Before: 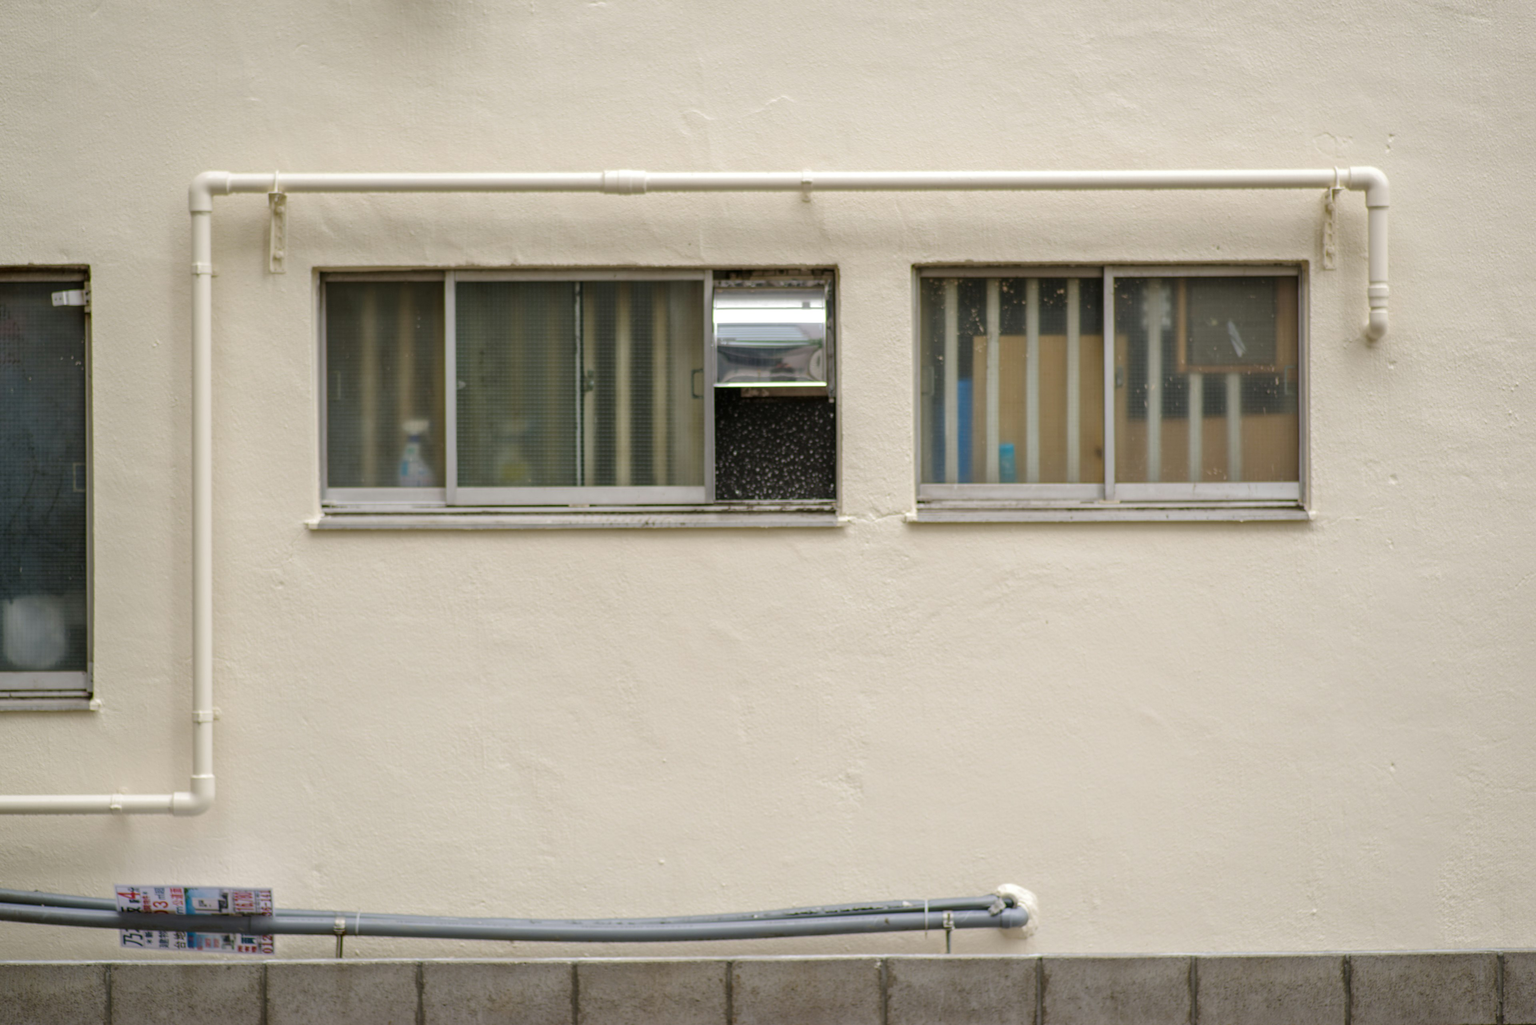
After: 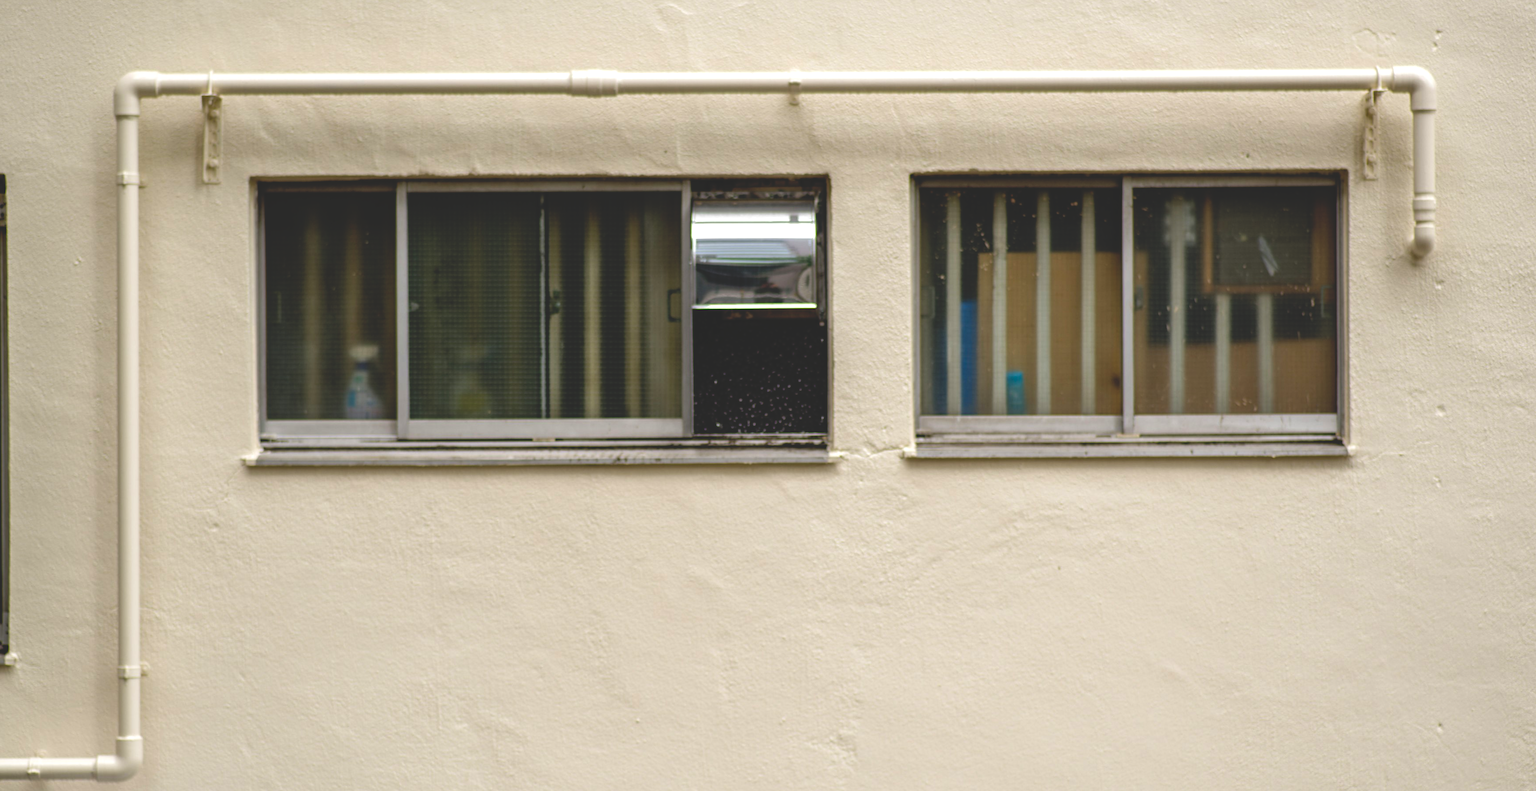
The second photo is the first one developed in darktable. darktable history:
exposure: exposure 0.207 EV, compensate highlight preservation false
crop: left 5.591%, top 10.421%, right 3.616%, bottom 19.435%
base curve: curves: ch0 [(0, 0.02) (0.083, 0.036) (1, 1)], preserve colors none
sharpen: amount 0.204
